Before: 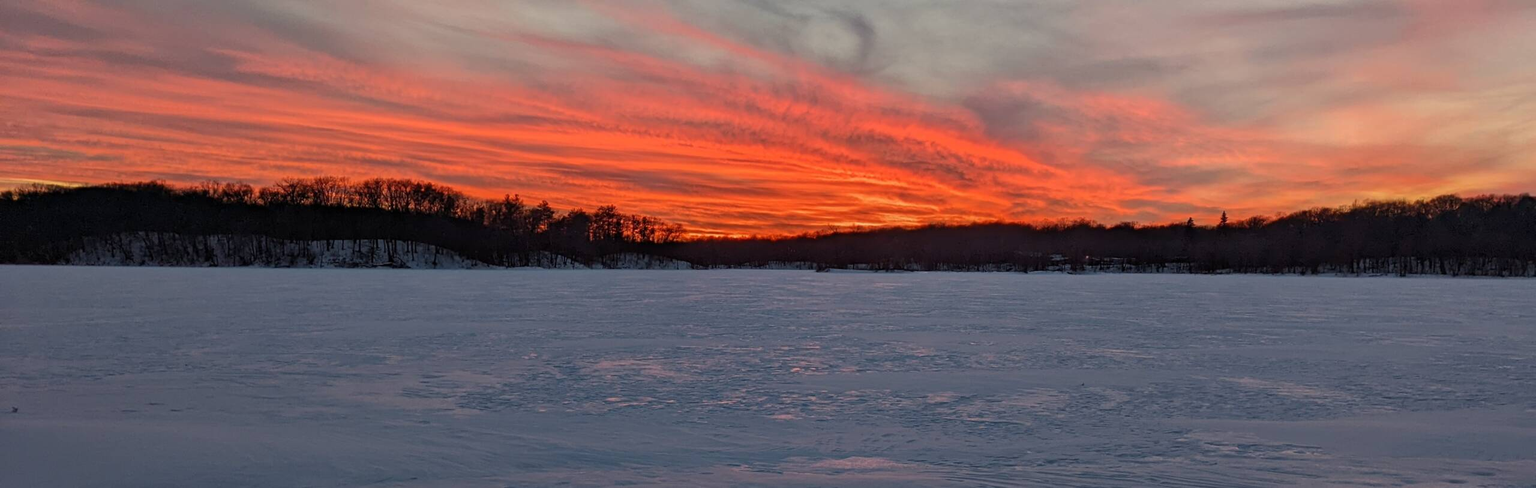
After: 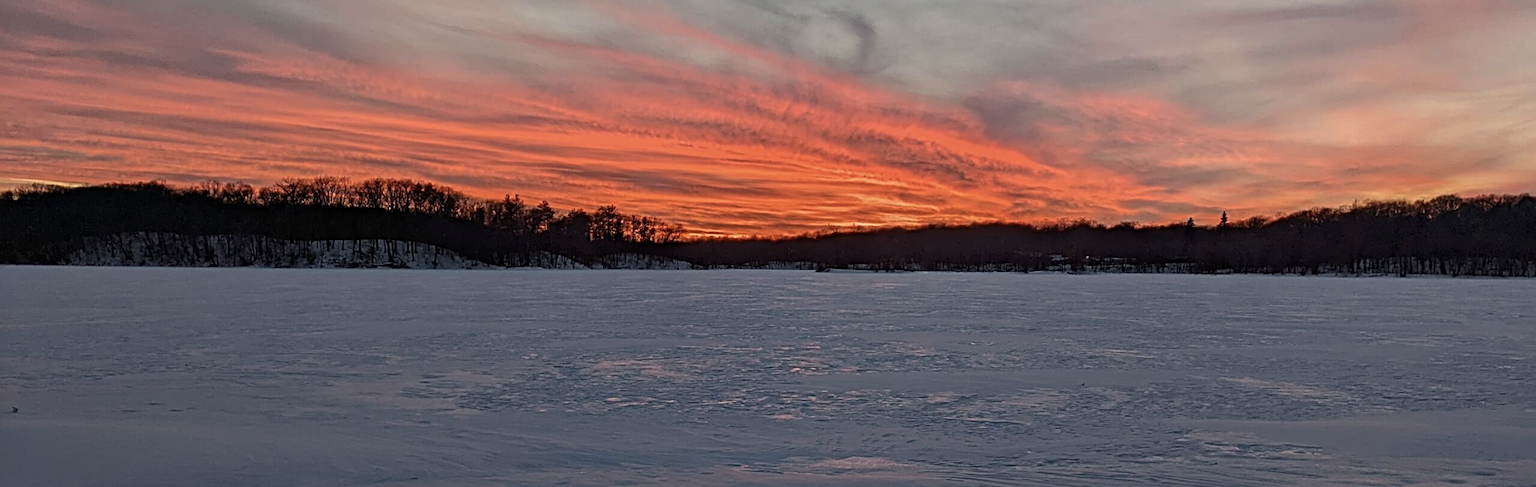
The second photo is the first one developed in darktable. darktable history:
sharpen: radius 4
contrast brightness saturation: contrast 0.06, brightness -0.01, saturation -0.23
